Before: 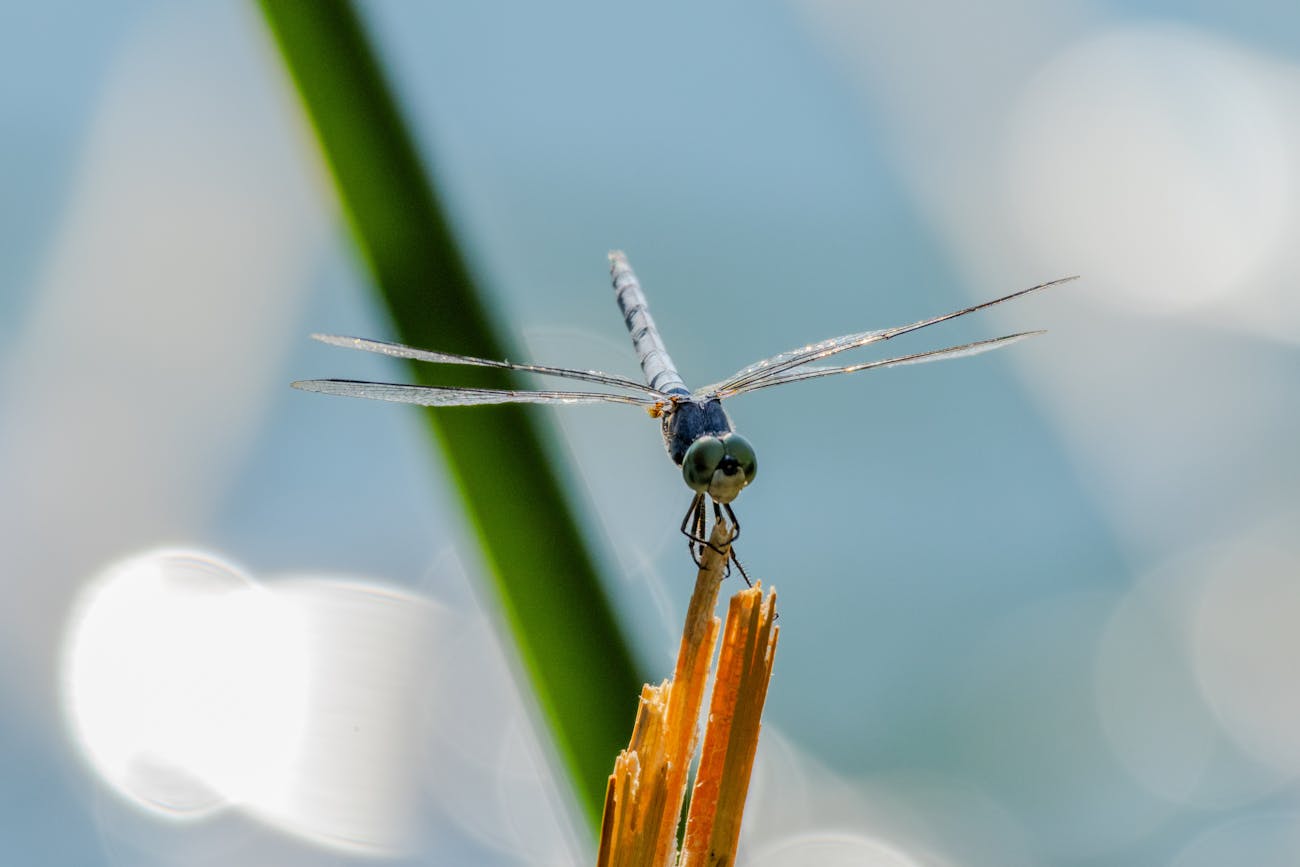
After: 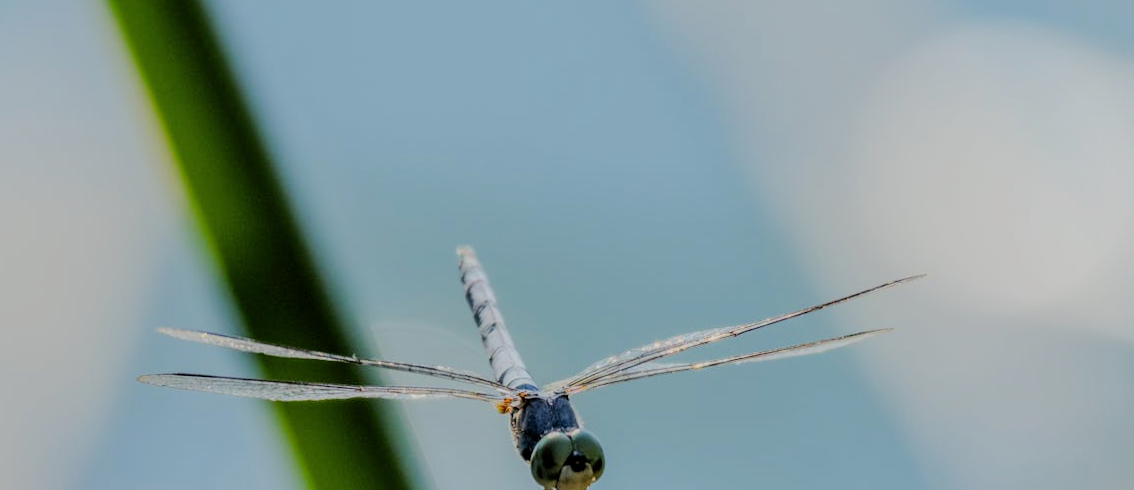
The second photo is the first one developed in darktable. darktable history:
crop and rotate: left 11.812%, bottom 42.776%
rotate and perspective: rotation 0.174°, lens shift (vertical) 0.013, lens shift (horizontal) 0.019, shear 0.001, automatic cropping original format, crop left 0.007, crop right 0.991, crop top 0.016, crop bottom 0.997
filmic rgb: black relative exposure -7.65 EV, white relative exposure 4.56 EV, hardness 3.61, color science v6 (2022)
